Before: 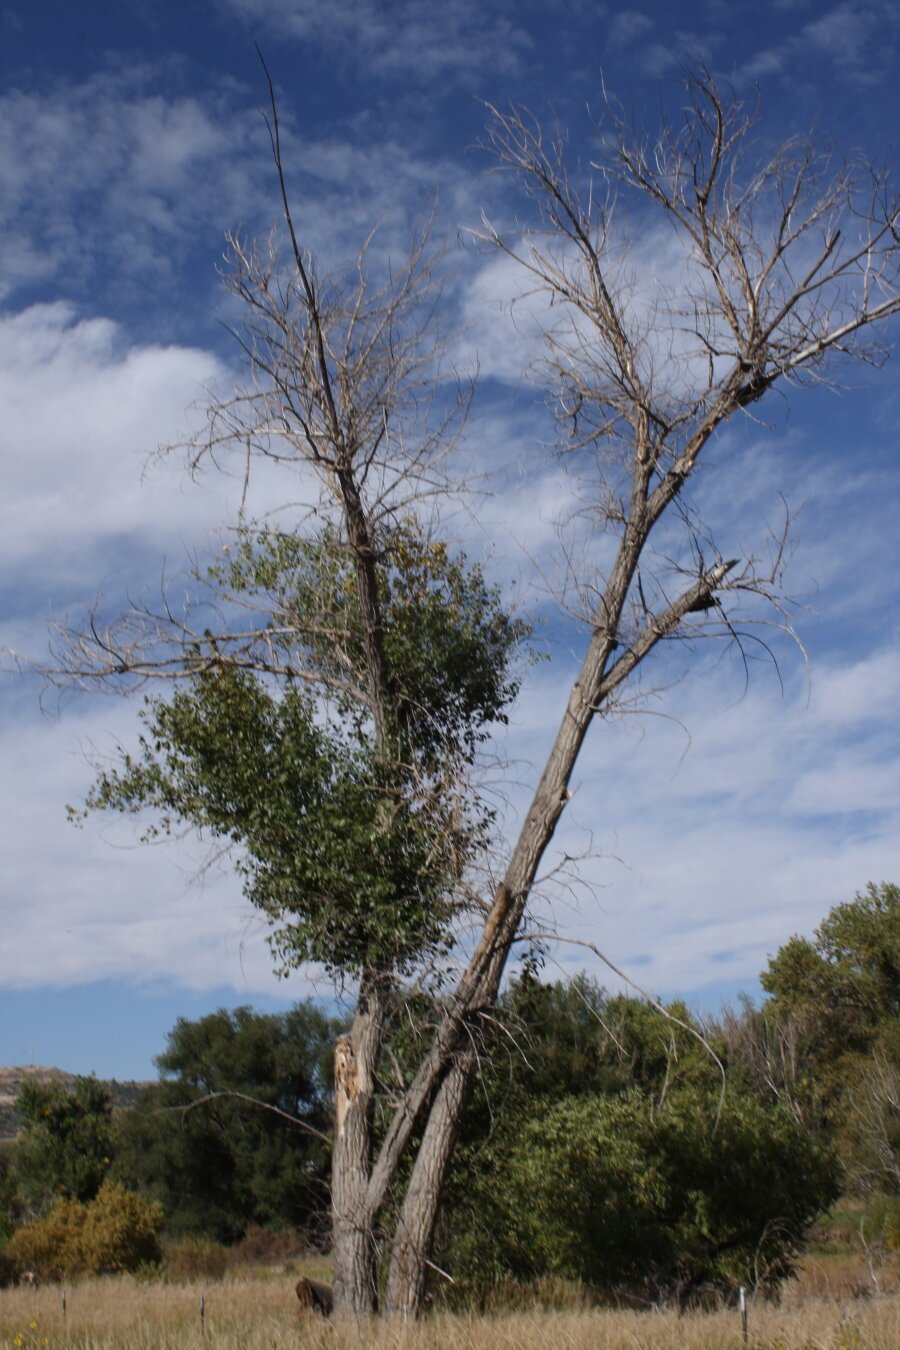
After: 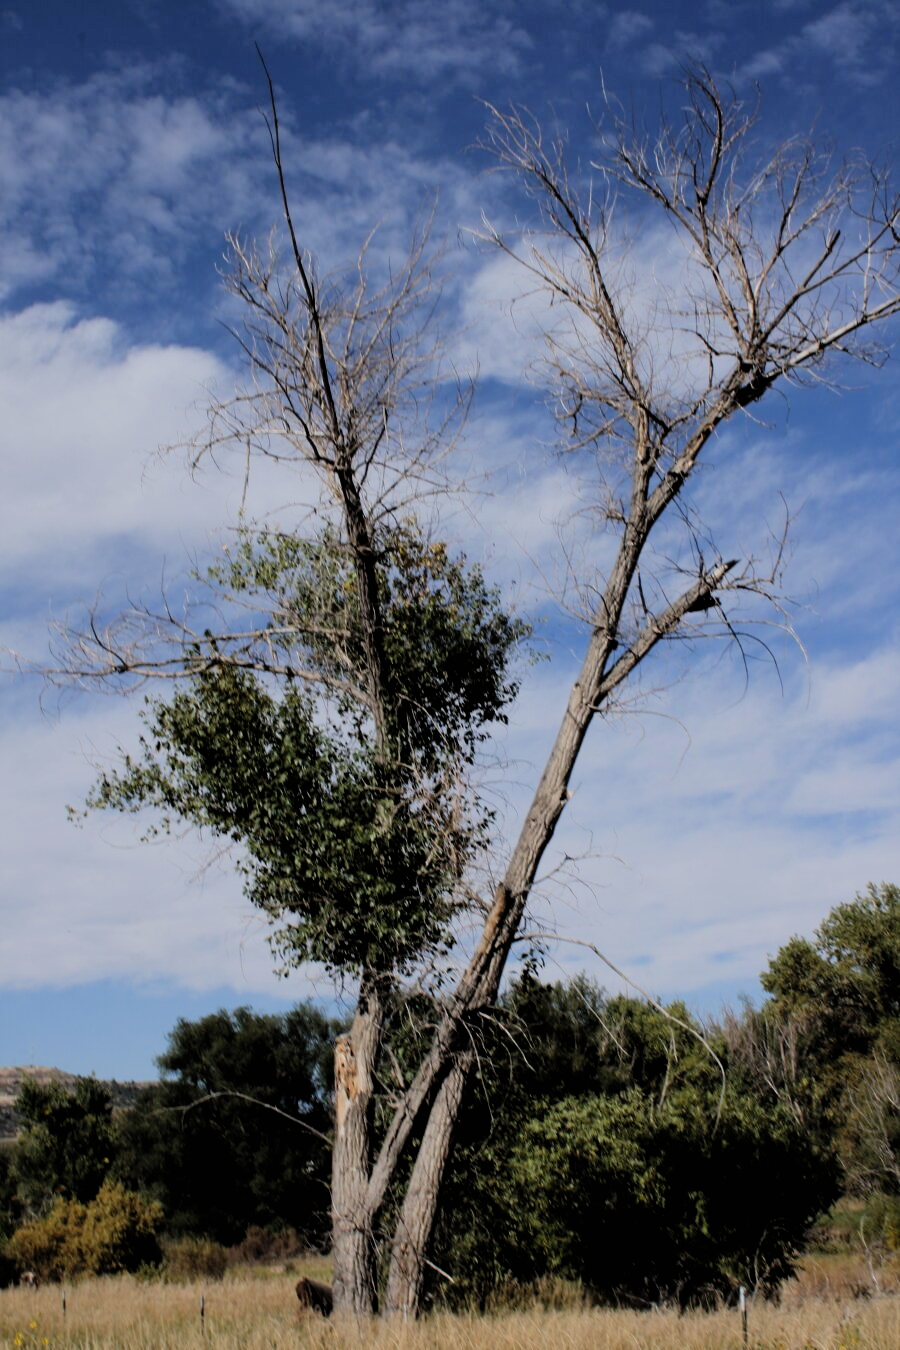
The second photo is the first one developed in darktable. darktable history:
filmic rgb: black relative exposure -4.14 EV, white relative exposure 5.1 EV, hardness 2.11, contrast 1.165
contrast brightness saturation: contrast 0.07, brightness 0.08, saturation 0.18
